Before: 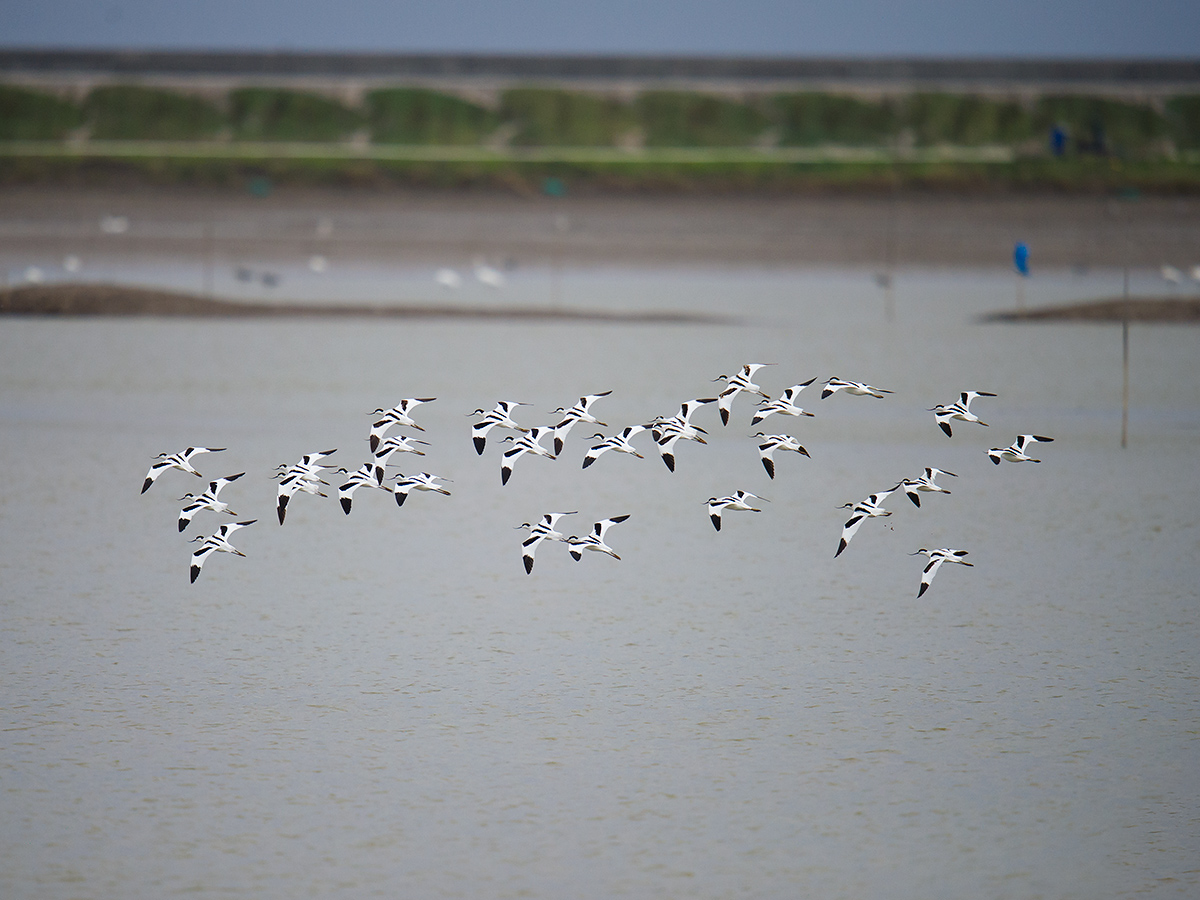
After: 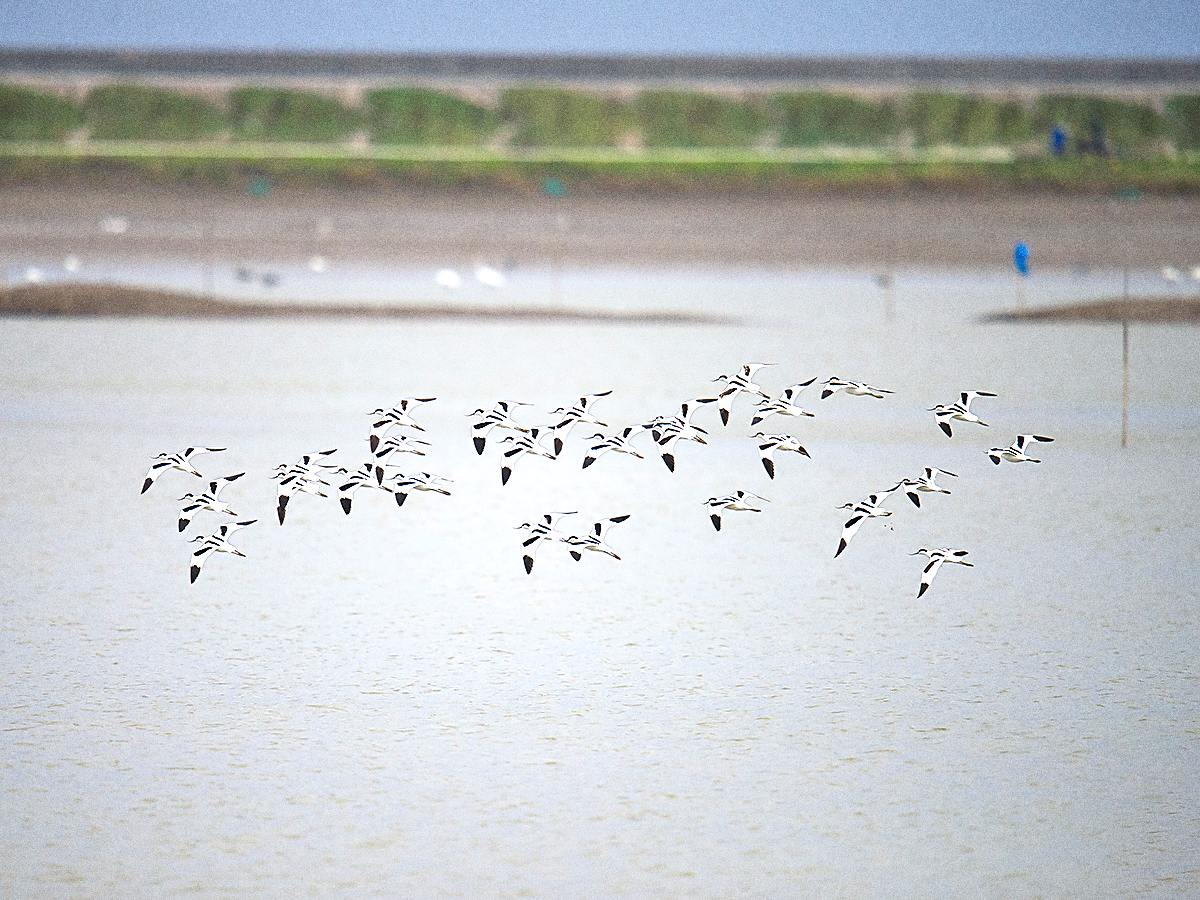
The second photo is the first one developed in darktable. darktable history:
tone equalizer: -8 EV 0.001 EV, -7 EV -0.004 EV, -6 EV 0.009 EV, -5 EV 0.032 EV, -4 EV 0.276 EV, -3 EV 0.644 EV, -2 EV 0.584 EV, -1 EV 0.187 EV, +0 EV 0.024 EV
exposure: black level correction 0, exposure 1.1 EV, compensate highlight preservation false
sharpen: on, module defaults
grain: coarseness 0.09 ISO, strength 40%
